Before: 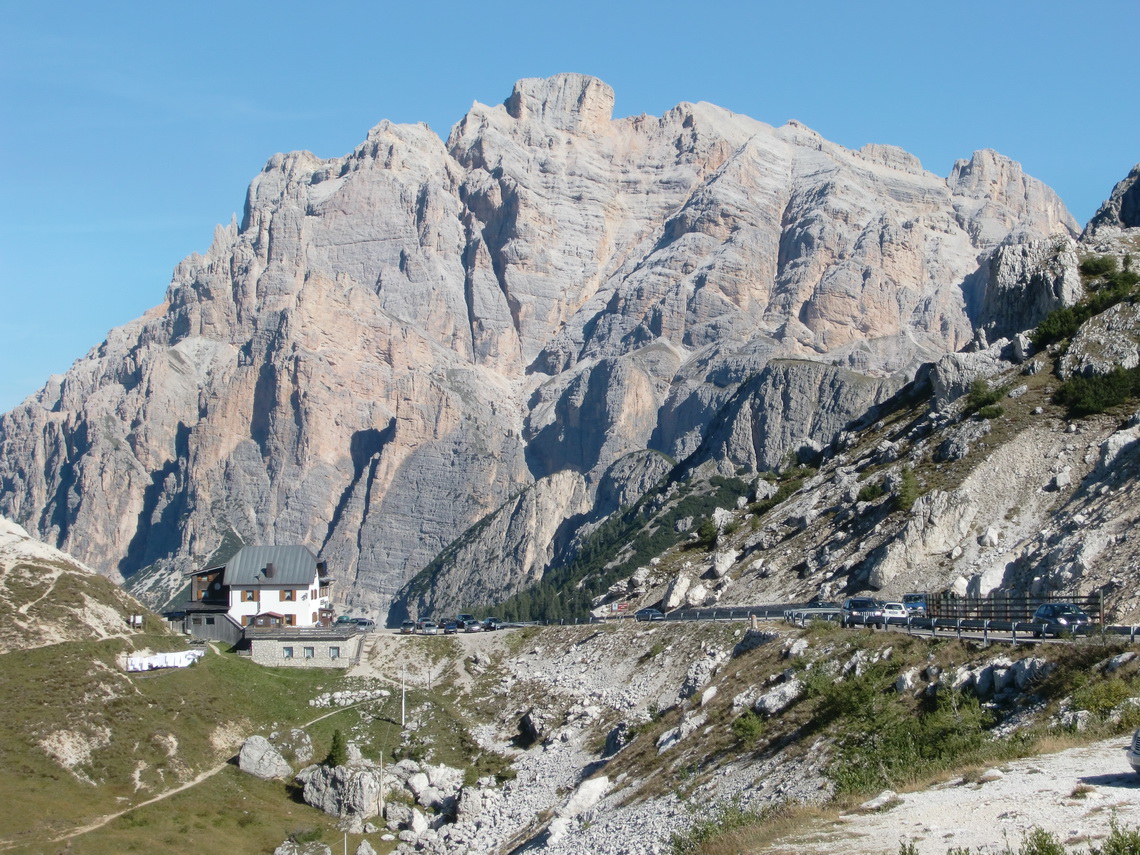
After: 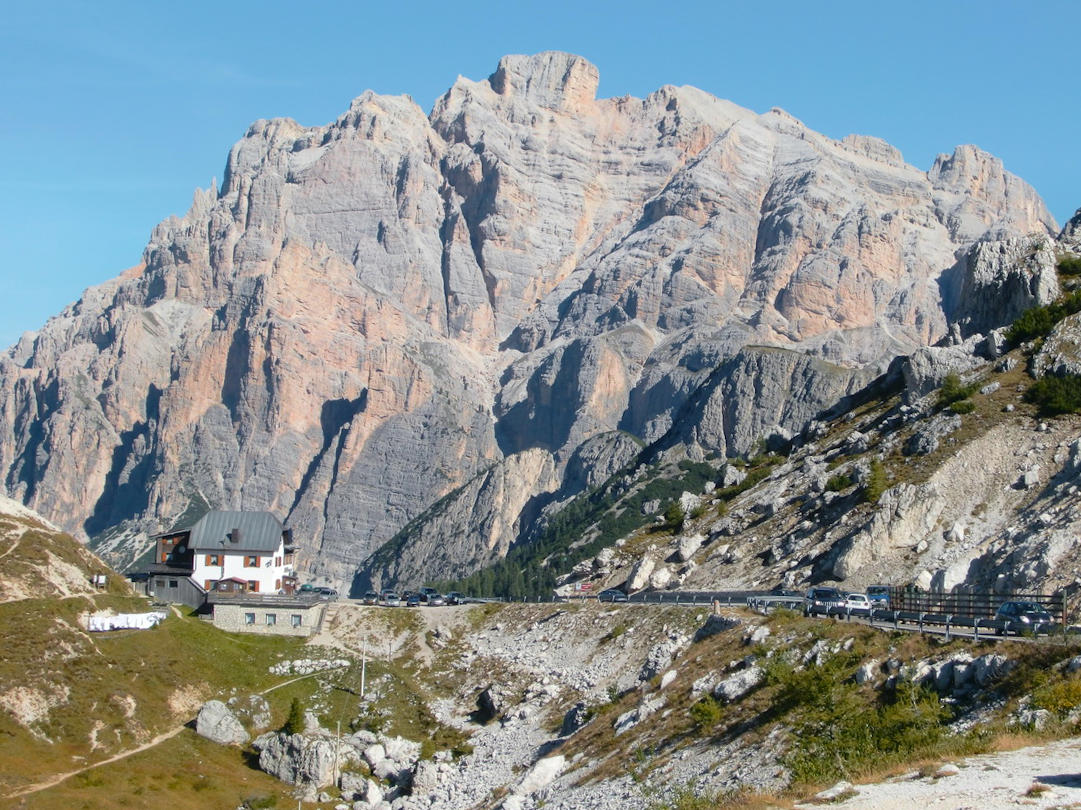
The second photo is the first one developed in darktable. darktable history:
crop and rotate: angle -2.38°
color zones: curves: ch1 [(0.24, 0.629) (0.75, 0.5)]; ch2 [(0.255, 0.454) (0.745, 0.491)], mix 102.12%
